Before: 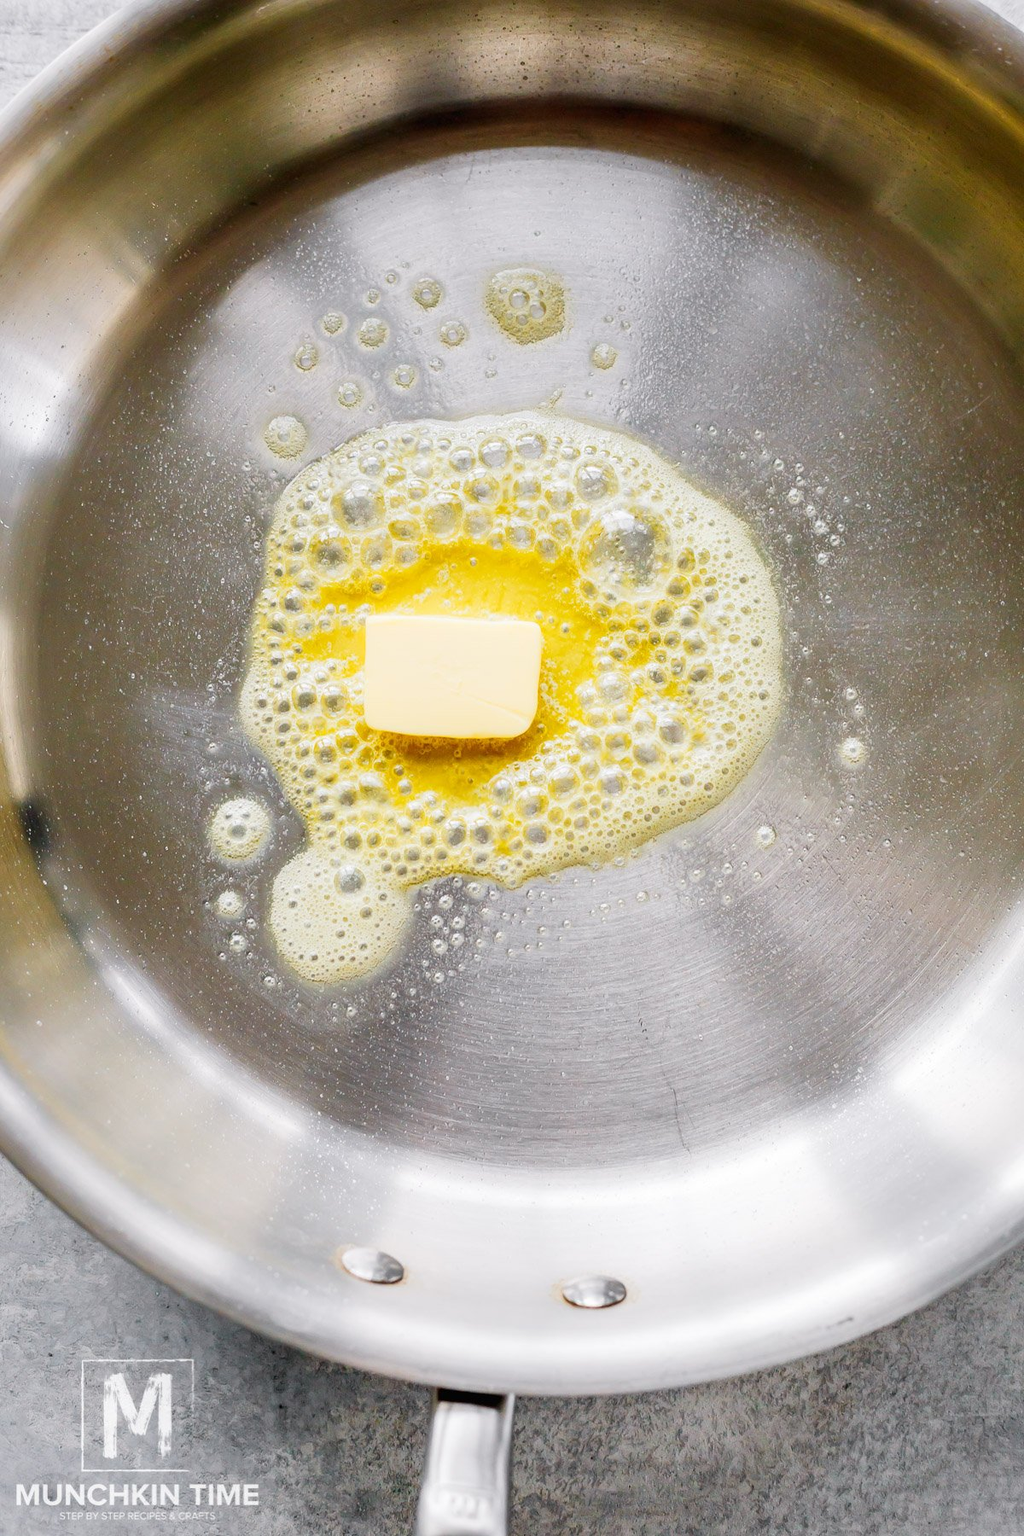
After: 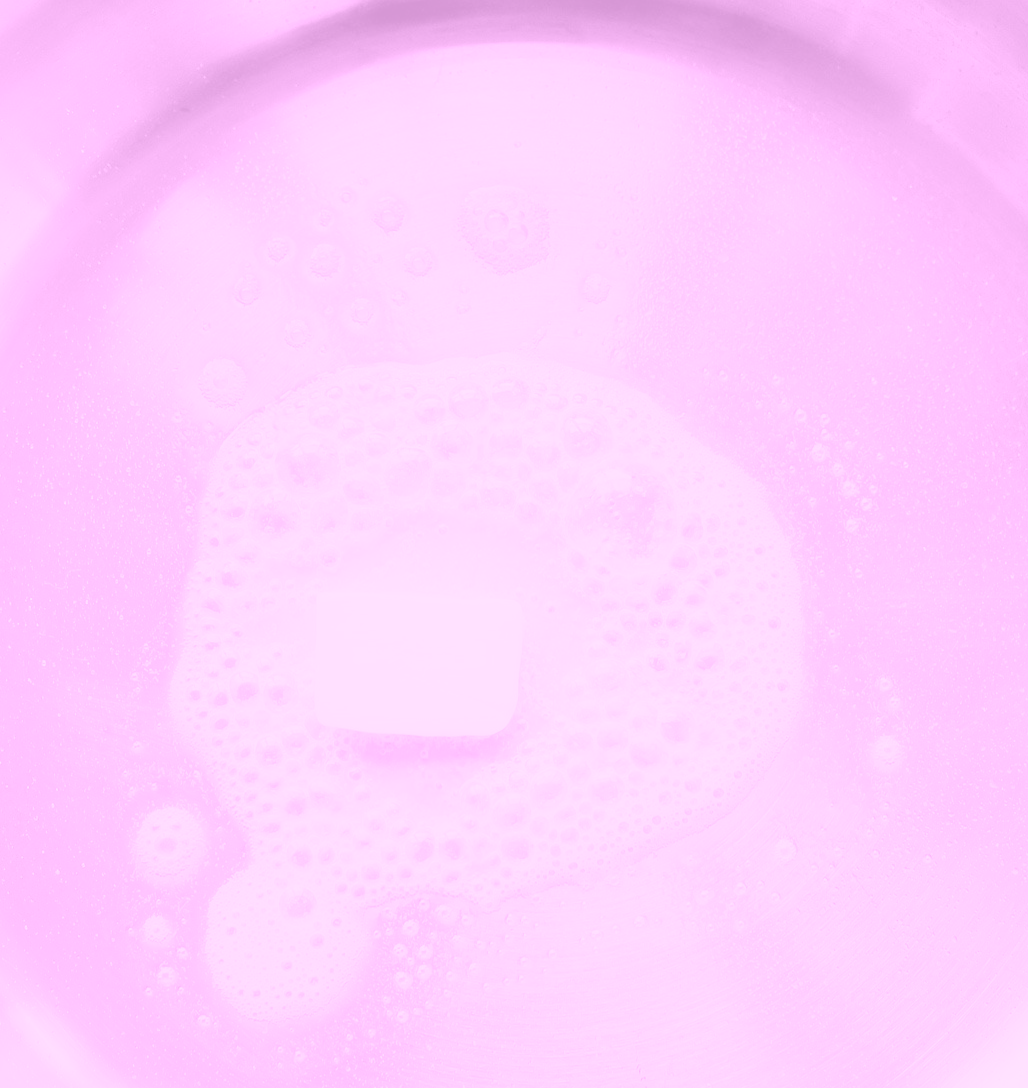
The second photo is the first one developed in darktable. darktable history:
colorize: hue 331.2°, saturation 75%, source mix 30.28%, lightness 70.52%, version 1
exposure: exposure 0 EV, compensate highlight preservation false
crop and rotate: left 9.345%, top 7.22%, right 4.982%, bottom 32.331%
contrast brightness saturation: contrast 0.11, saturation -0.17
tone curve: color space Lab, linked channels, preserve colors none
tone equalizer: -7 EV 0.15 EV, -6 EV 0.6 EV, -5 EV 1.15 EV, -4 EV 1.33 EV, -3 EV 1.15 EV, -2 EV 0.6 EV, -1 EV 0.15 EV, mask exposure compensation -0.5 EV
contrast equalizer: octaves 7, y [[0.6 ×6], [0.55 ×6], [0 ×6], [0 ×6], [0 ×6]], mix -1
